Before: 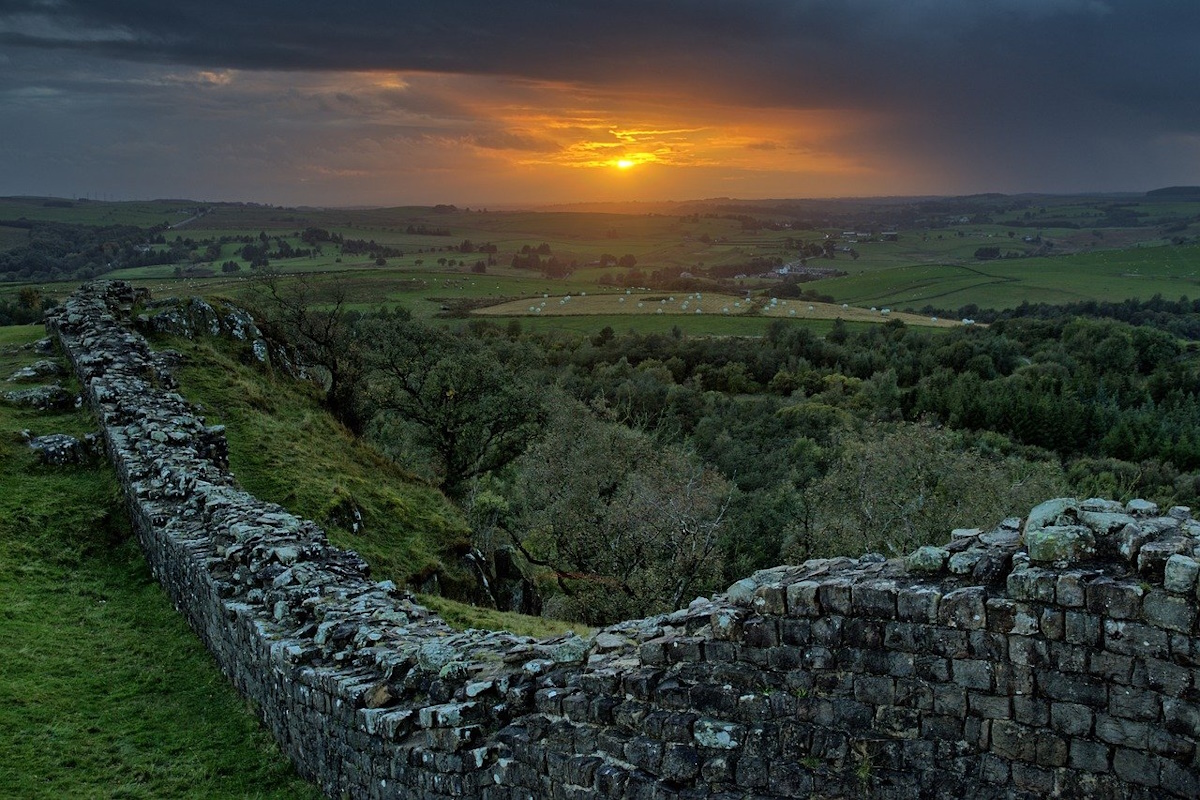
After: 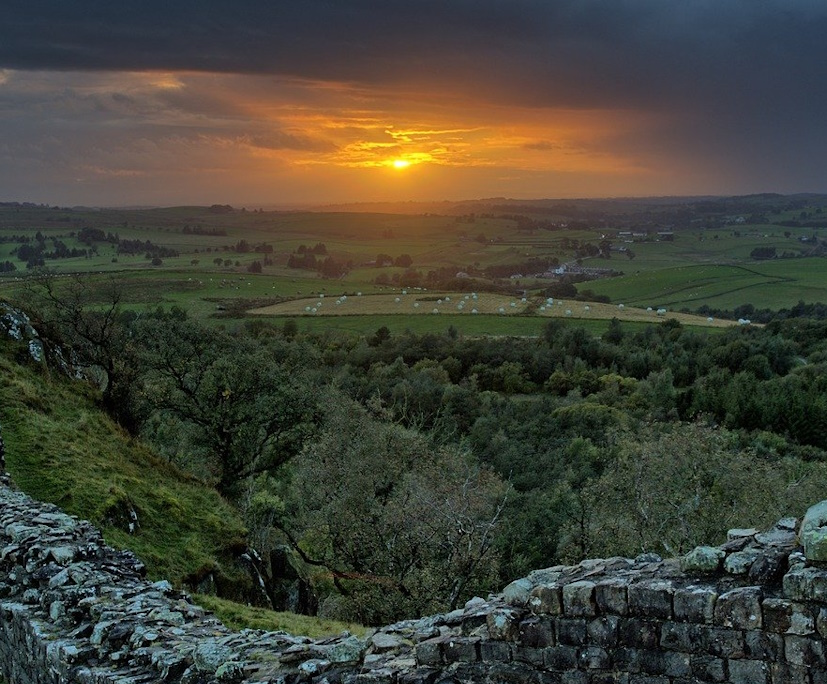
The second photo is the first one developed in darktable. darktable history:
crop: left 18.725%, right 12.289%, bottom 14.431%
